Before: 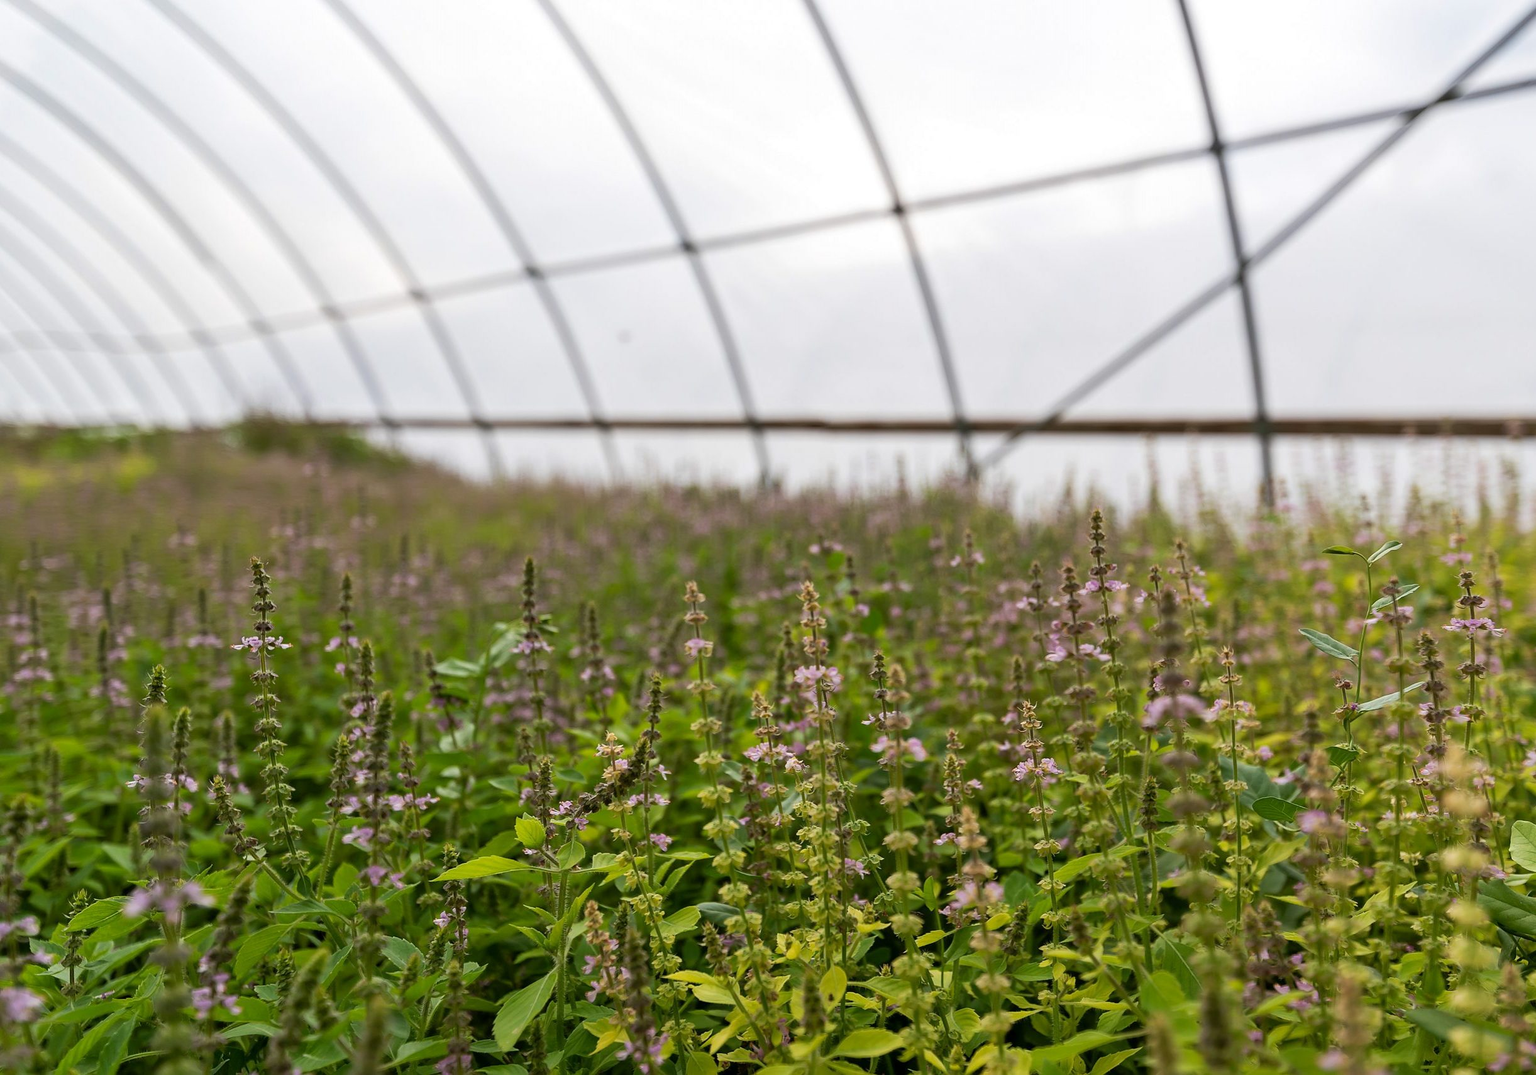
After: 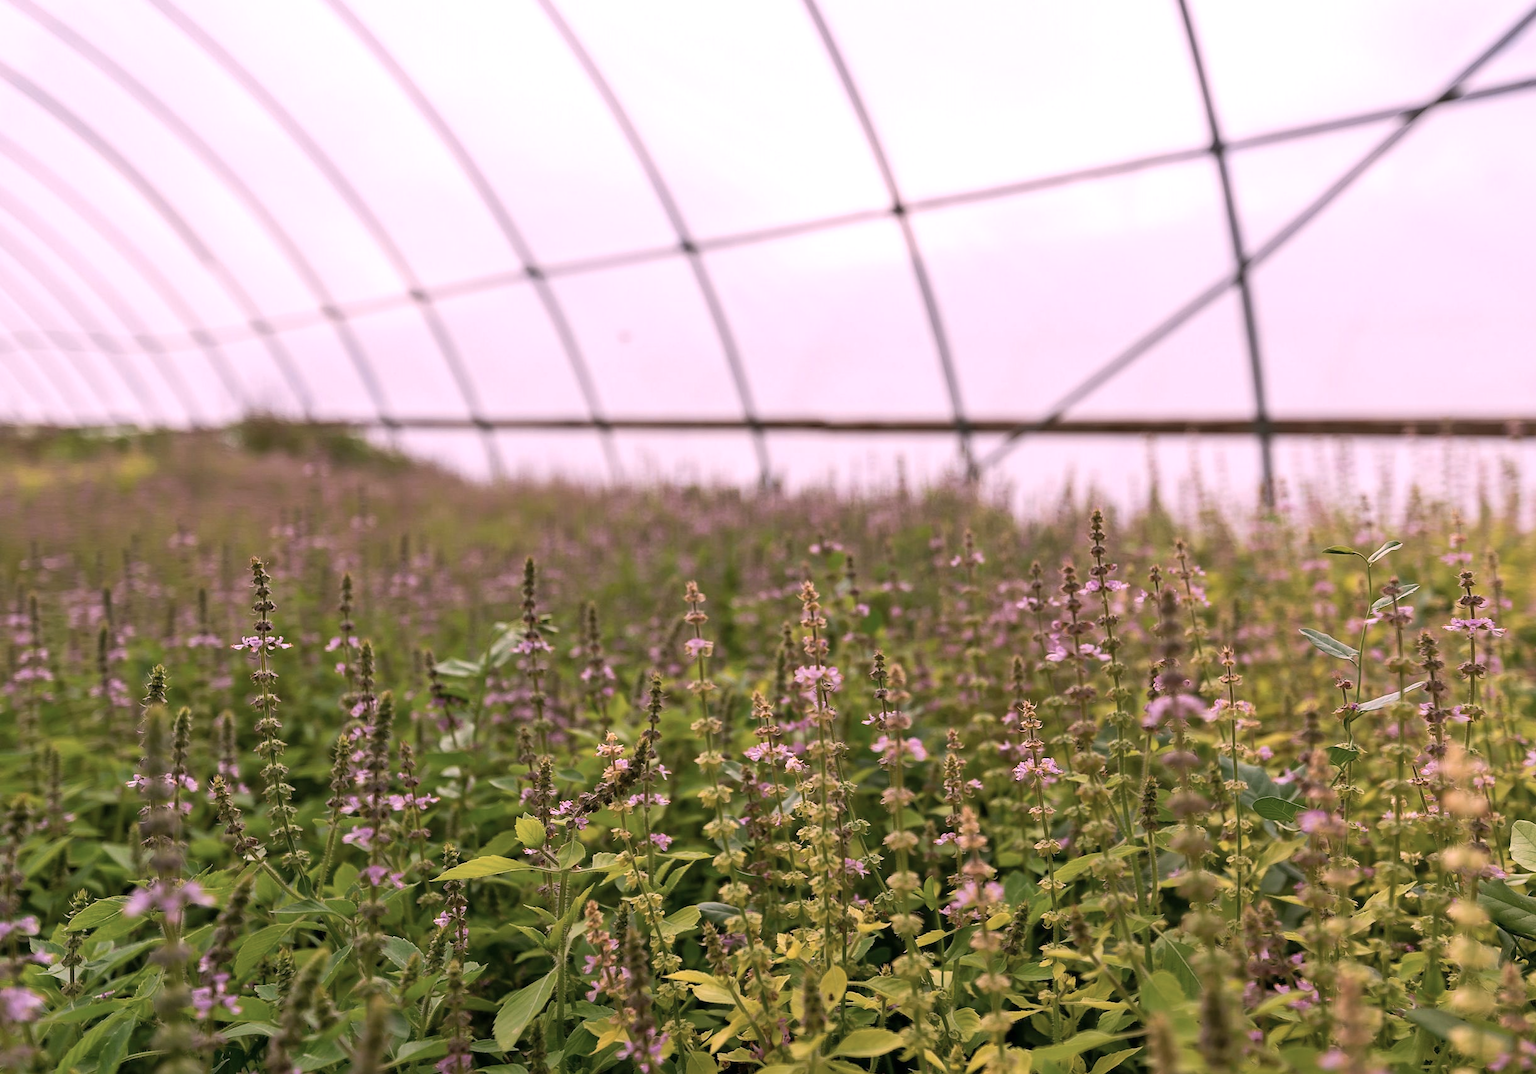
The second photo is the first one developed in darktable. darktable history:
rotate and perspective: automatic cropping original format, crop left 0, crop top 0
tone equalizer: on, module defaults
white balance: red 1.188, blue 1.11
color zones: curves: ch0 [(0, 0.5) (0.143, 0.5) (0.286, 0.5) (0.429, 0.504) (0.571, 0.5) (0.714, 0.509) (0.857, 0.5) (1, 0.5)]; ch1 [(0, 0.425) (0.143, 0.425) (0.286, 0.375) (0.429, 0.405) (0.571, 0.5) (0.714, 0.47) (0.857, 0.425) (1, 0.435)]; ch2 [(0, 0.5) (0.143, 0.5) (0.286, 0.5) (0.429, 0.517) (0.571, 0.5) (0.714, 0.51) (0.857, 0.5) (1, 0.5)]
